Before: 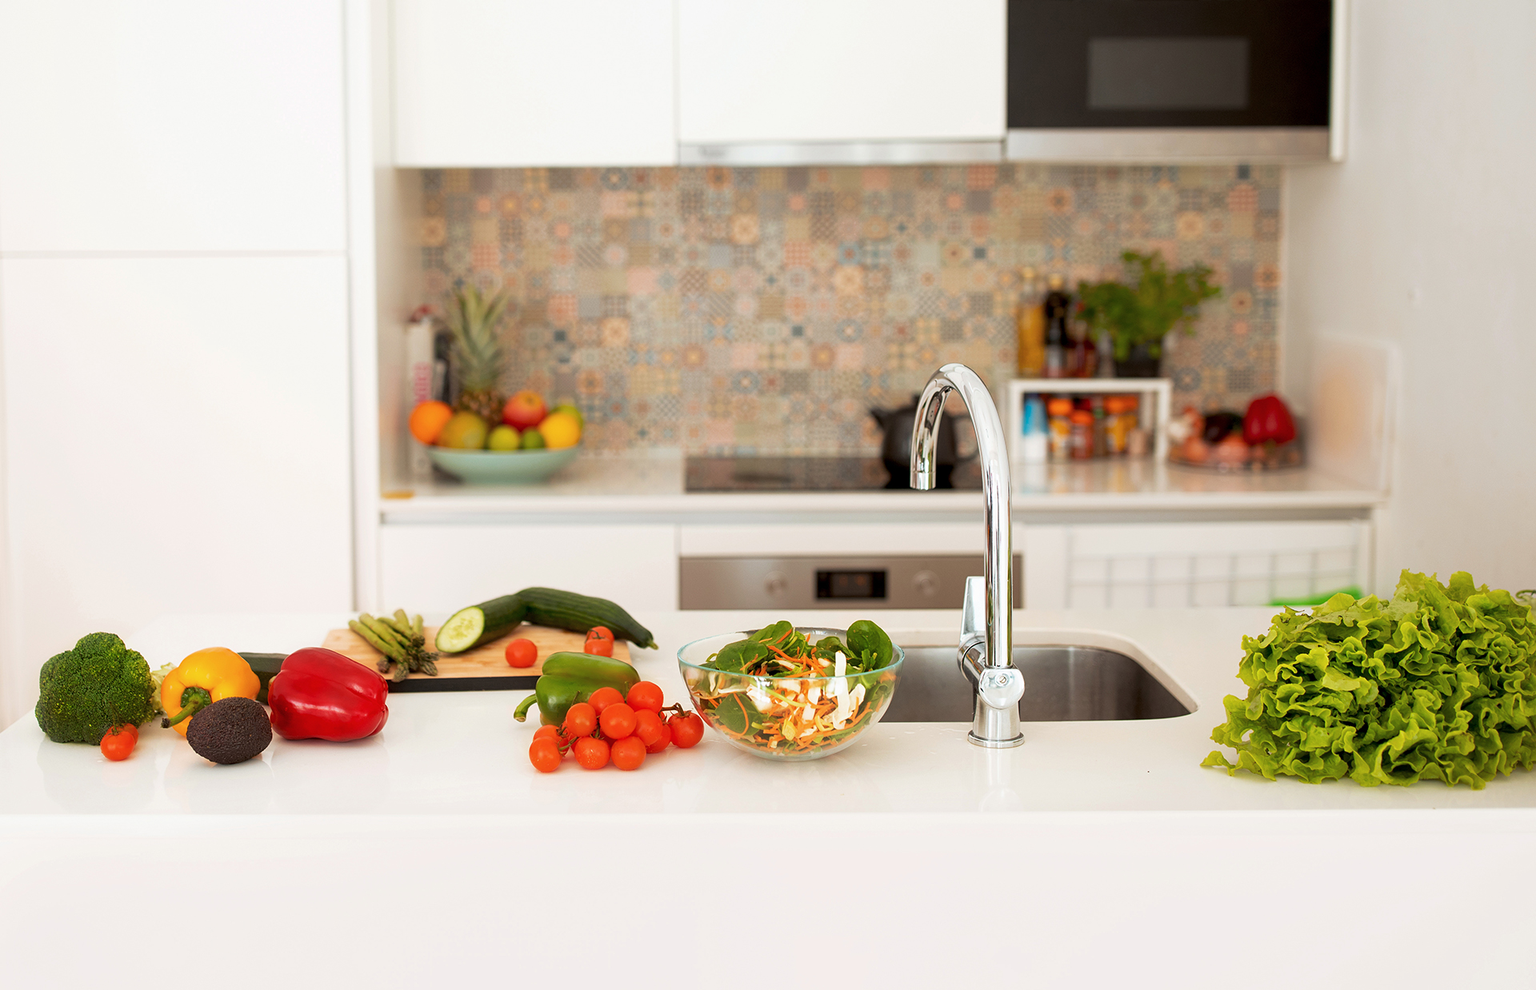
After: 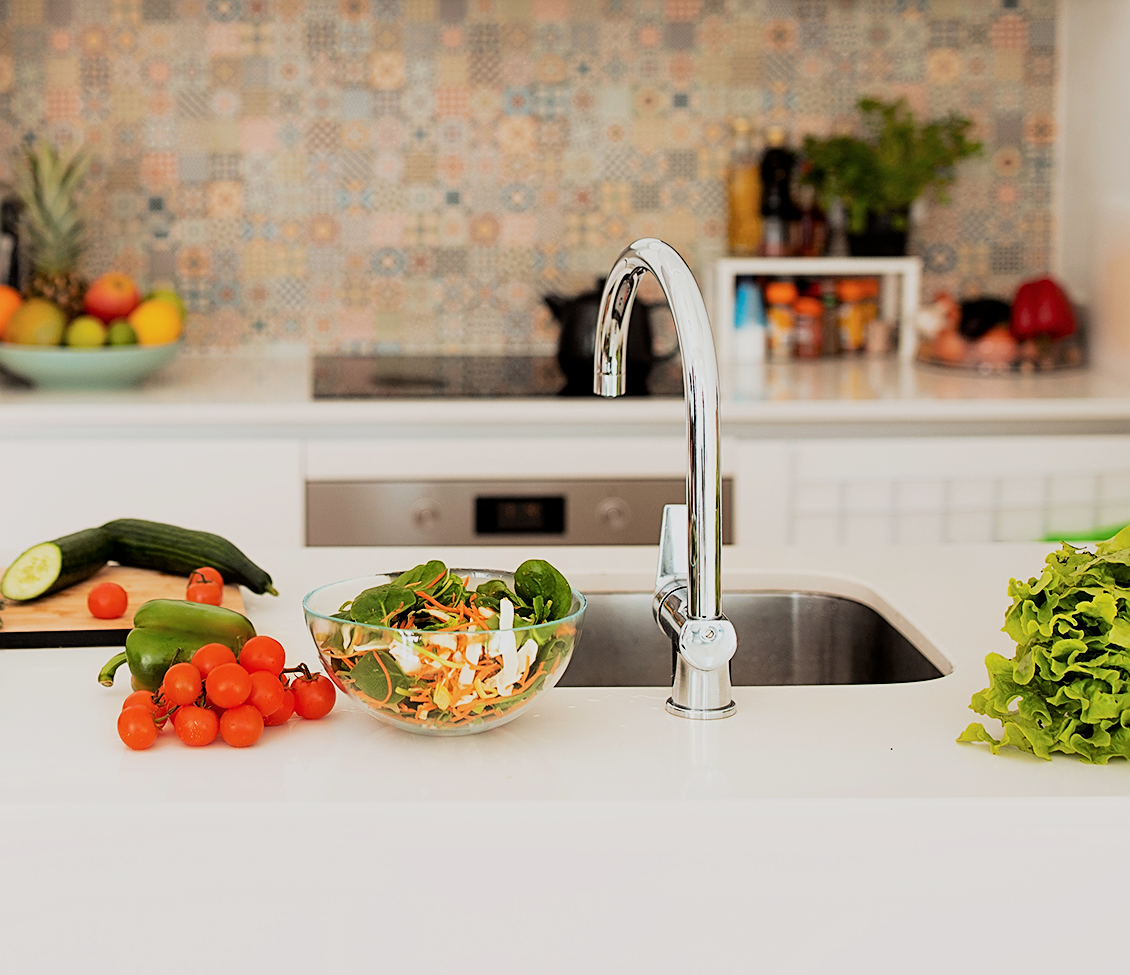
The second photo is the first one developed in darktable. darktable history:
sharpen: on, module defaults
filmic rgb: black relative exposure -7.5 EV, white relative exposure 4.99 EV, threshold 3.02 EV, hardness 3.33, contrast 1.3, enable highlight reconstruction true
crop and rotate: left 28.355%, top 17.475%, right 12.783%, bottom 3.752%
